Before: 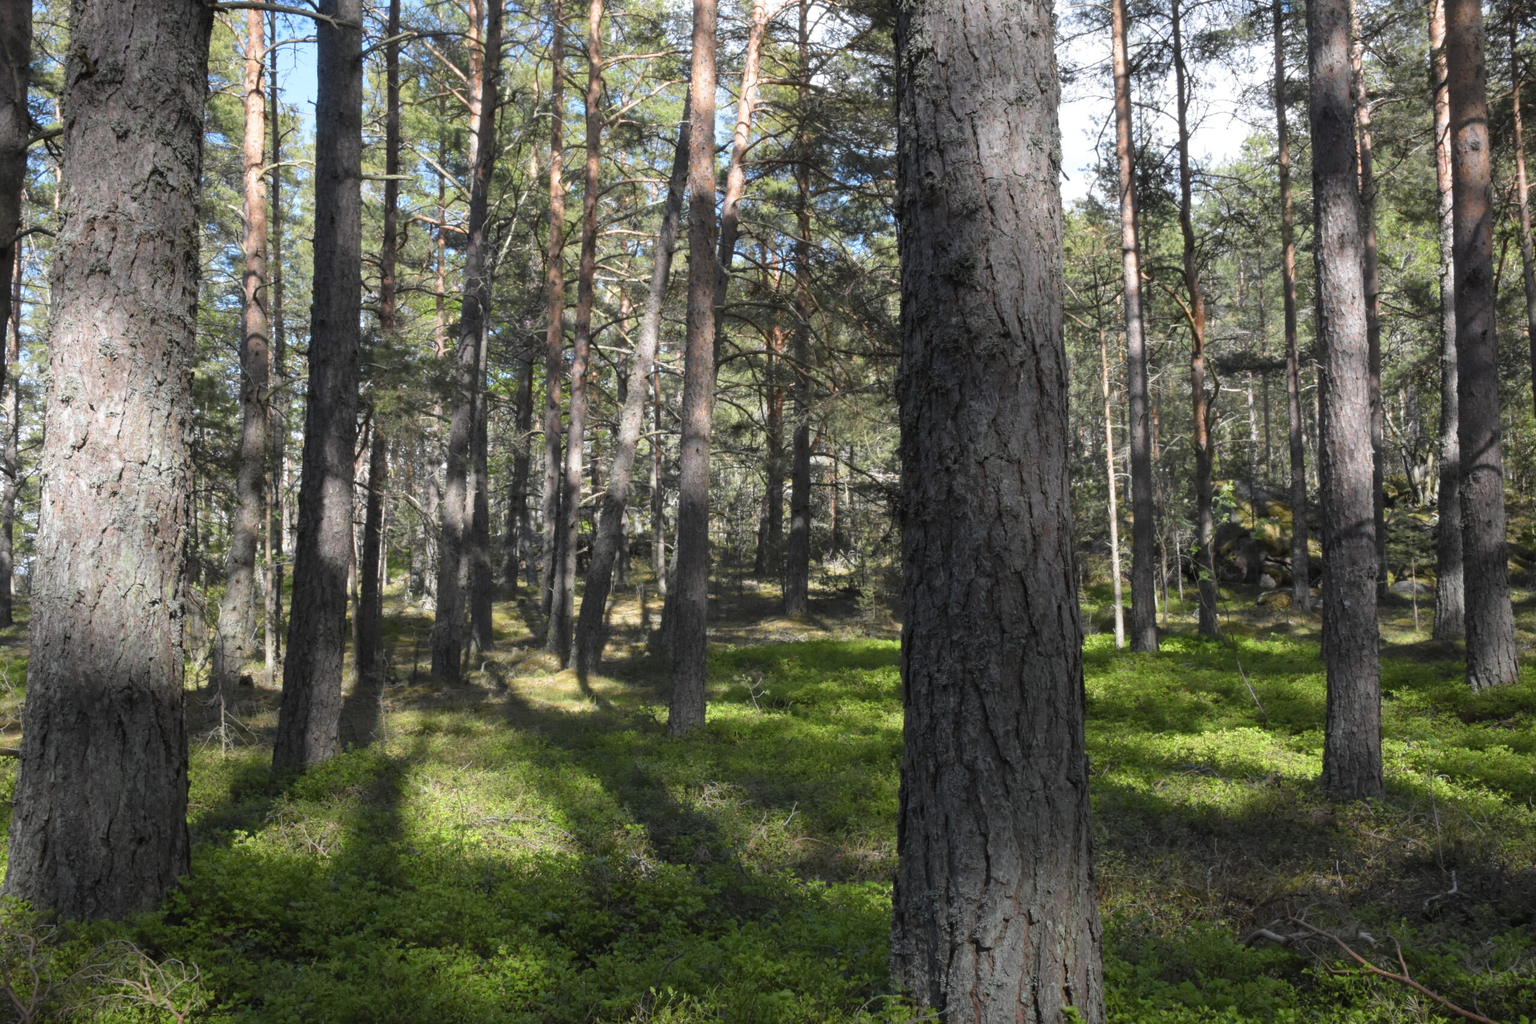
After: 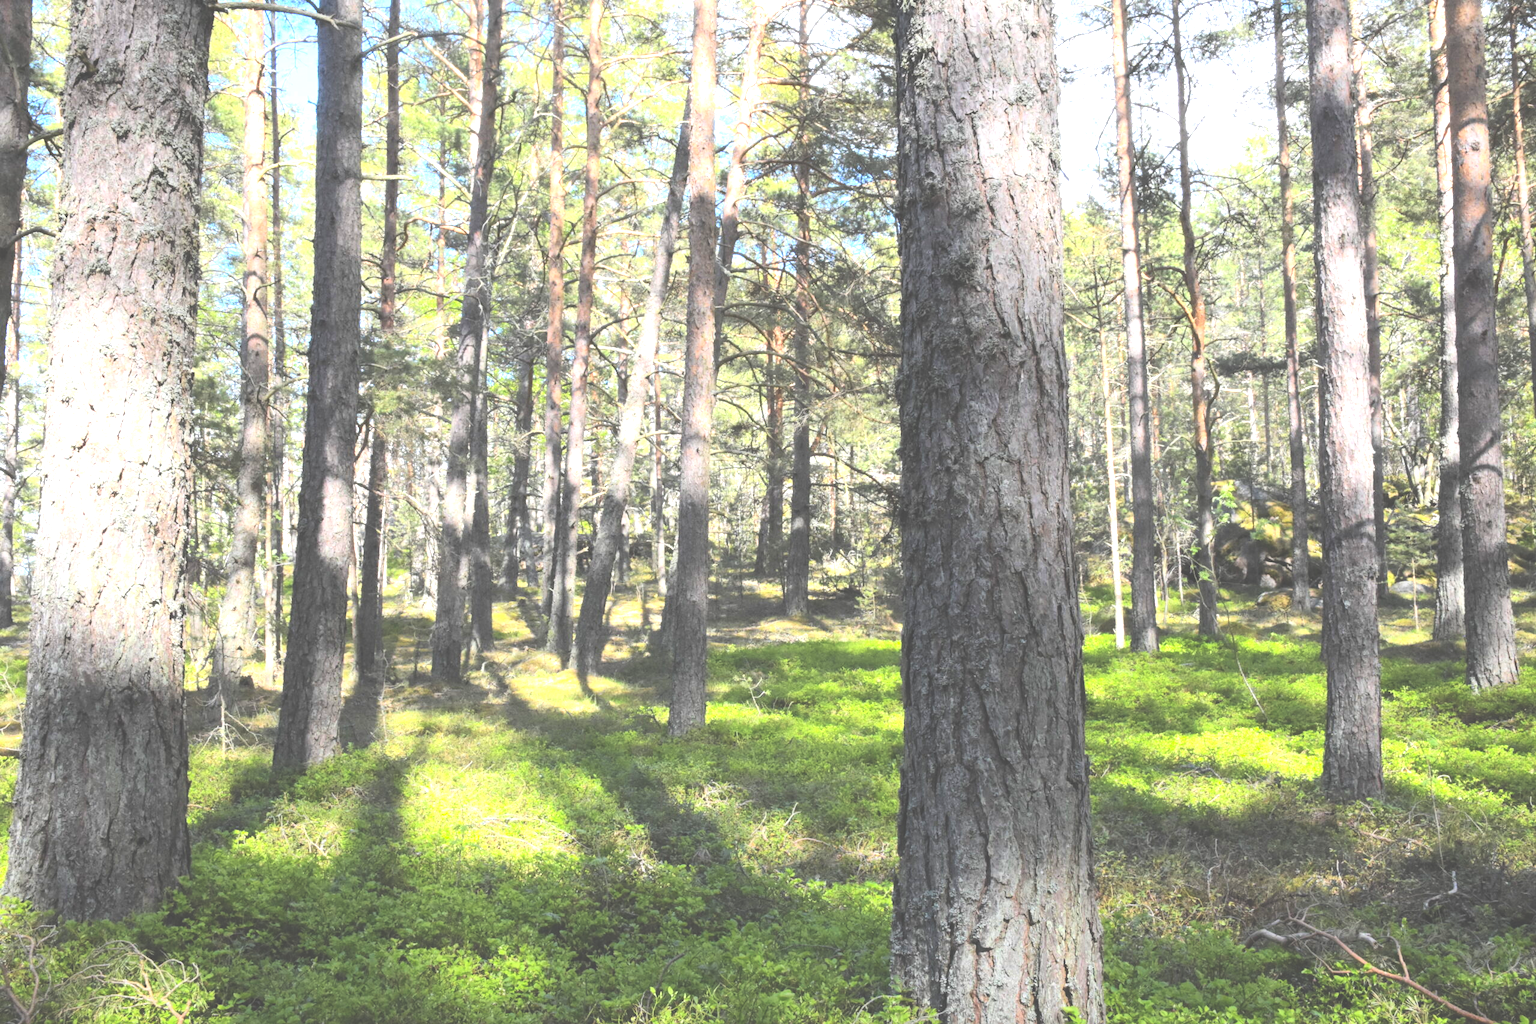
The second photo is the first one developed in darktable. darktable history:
exposure: black level correction -0.023, exposure 1.397 EV, compensate highlight preservation false
contrast brightness saturation: contrast 0.23, brightness 0.1, saturation 0.29
